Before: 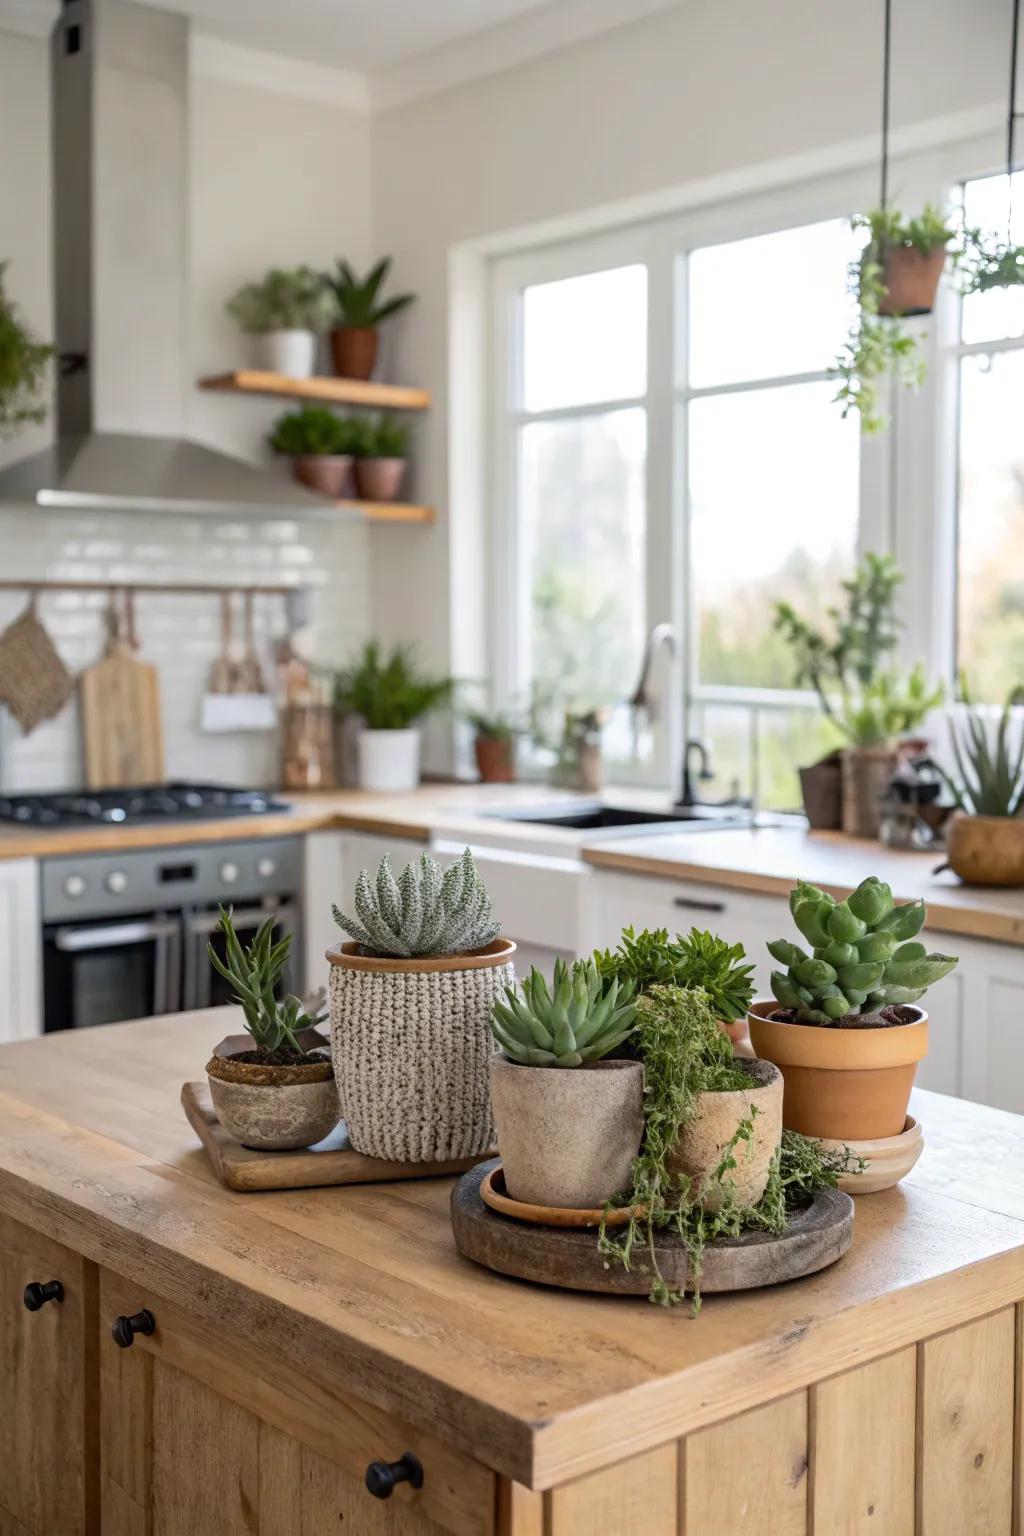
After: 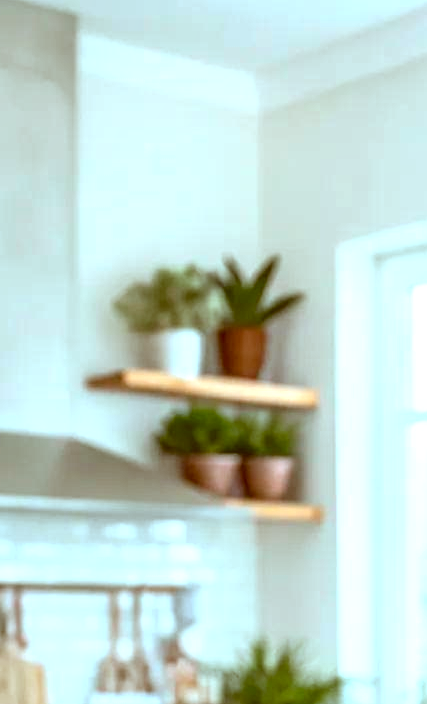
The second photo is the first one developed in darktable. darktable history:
color correction: highlights a* -14, highlights b* -16.58, shadows a* 10.58, shadows b* 30.17
crop and rotate: left 10.955%, top 0.085%, right 47.271%, bottom 54.029%
local contrast: on, module defaults
exposure: black level correction 0, exposure 0.893 EV, compensate exposure bias true, compensate highlight preservation false
